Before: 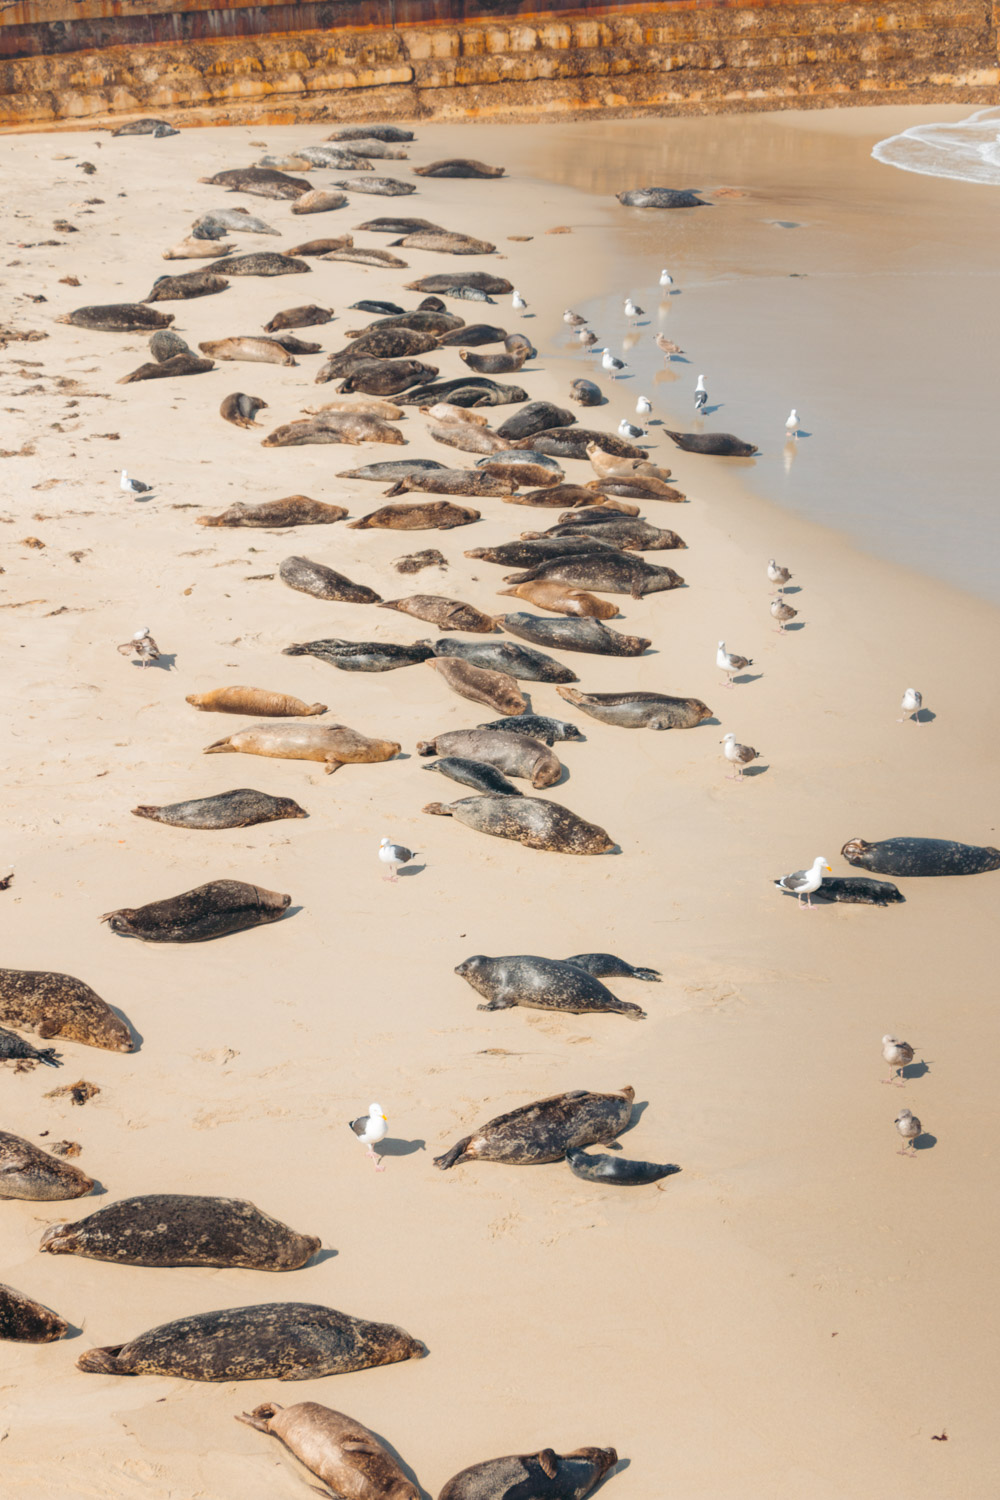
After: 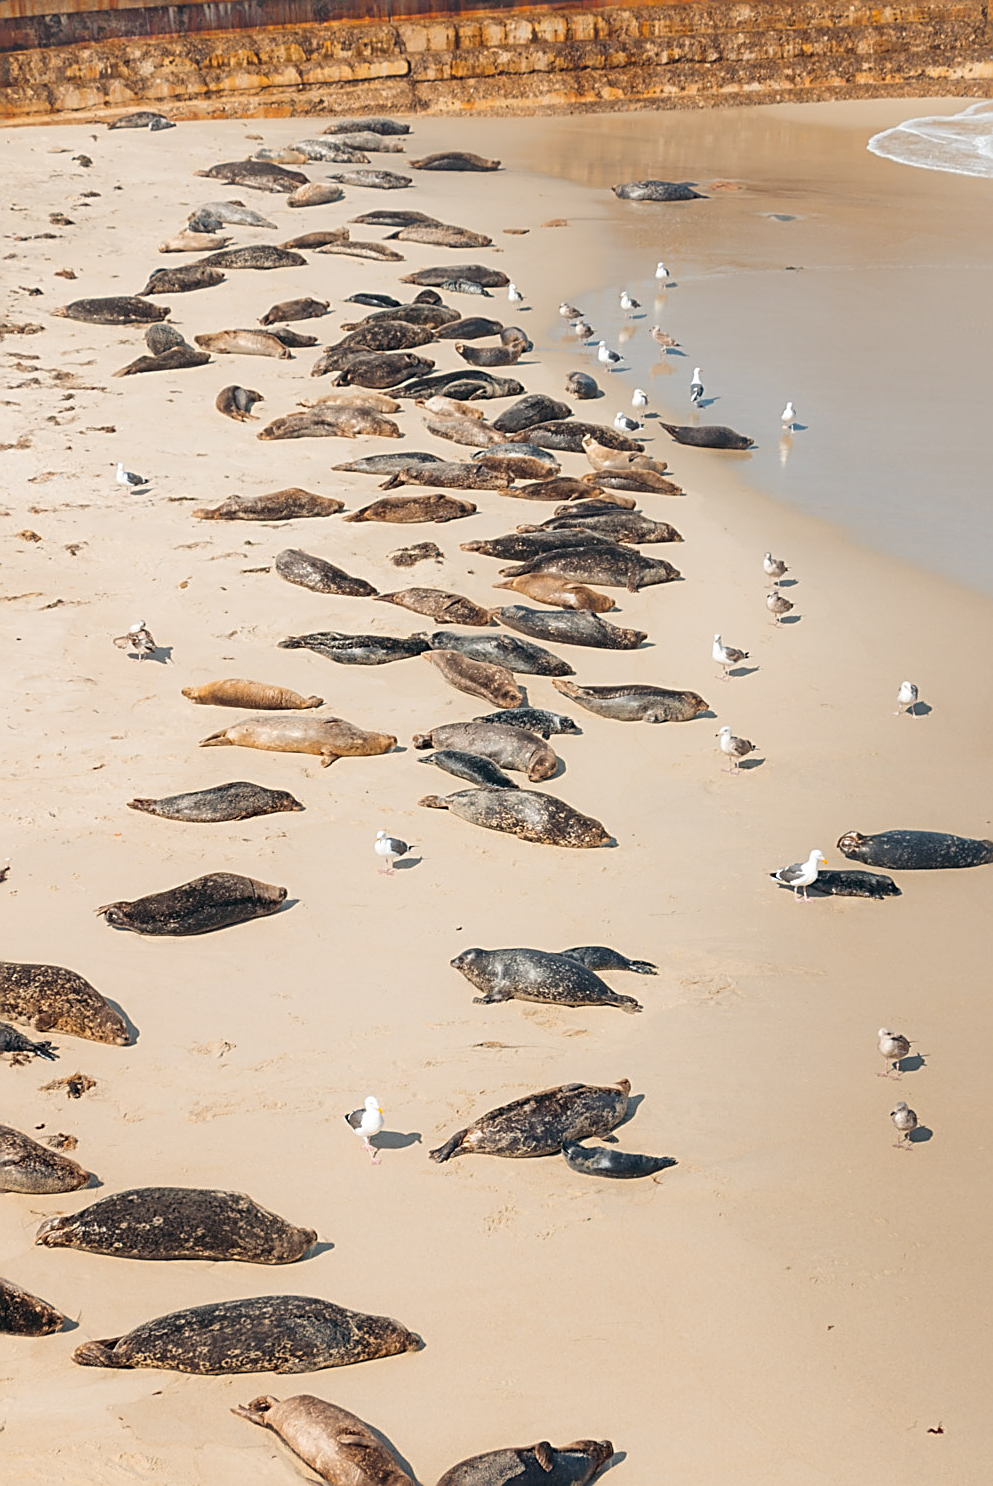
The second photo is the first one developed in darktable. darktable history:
local contrast: mode bilateral grid, contrast 15, coarseness 36, detail 105%, midtone range 0.2
crop: left 0.434%, top 0.485%, right 0.244%, bottom 0.386%
sharpen: amount 1
